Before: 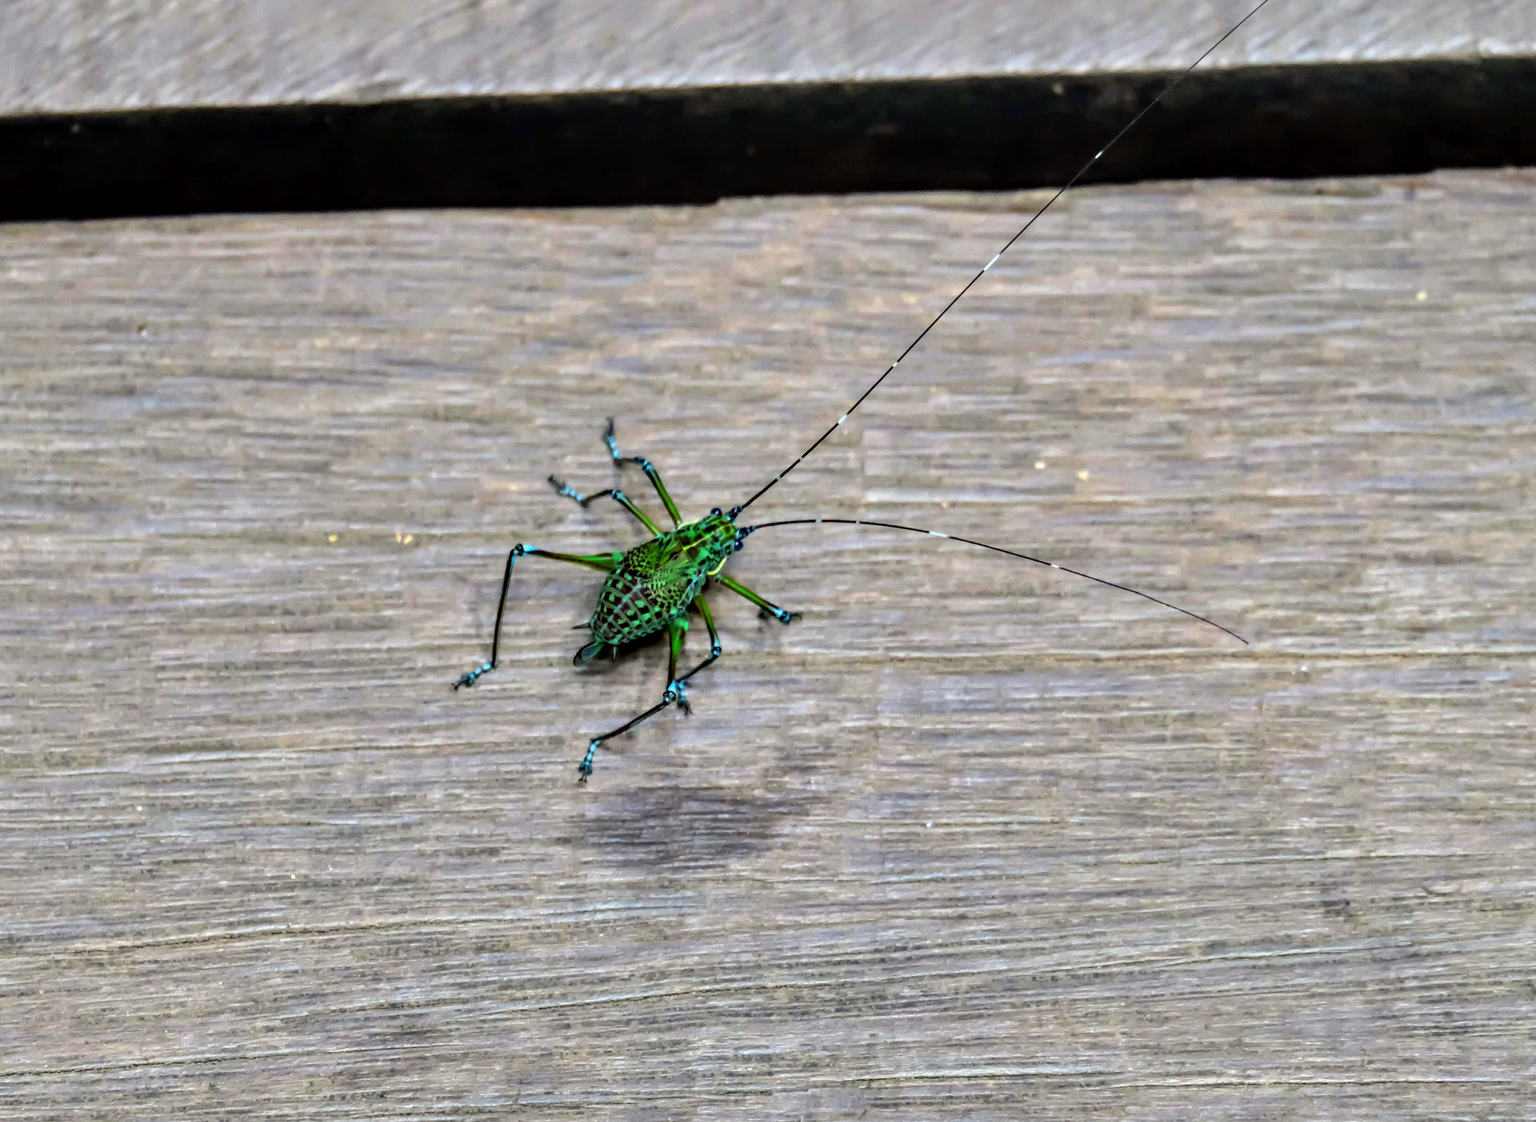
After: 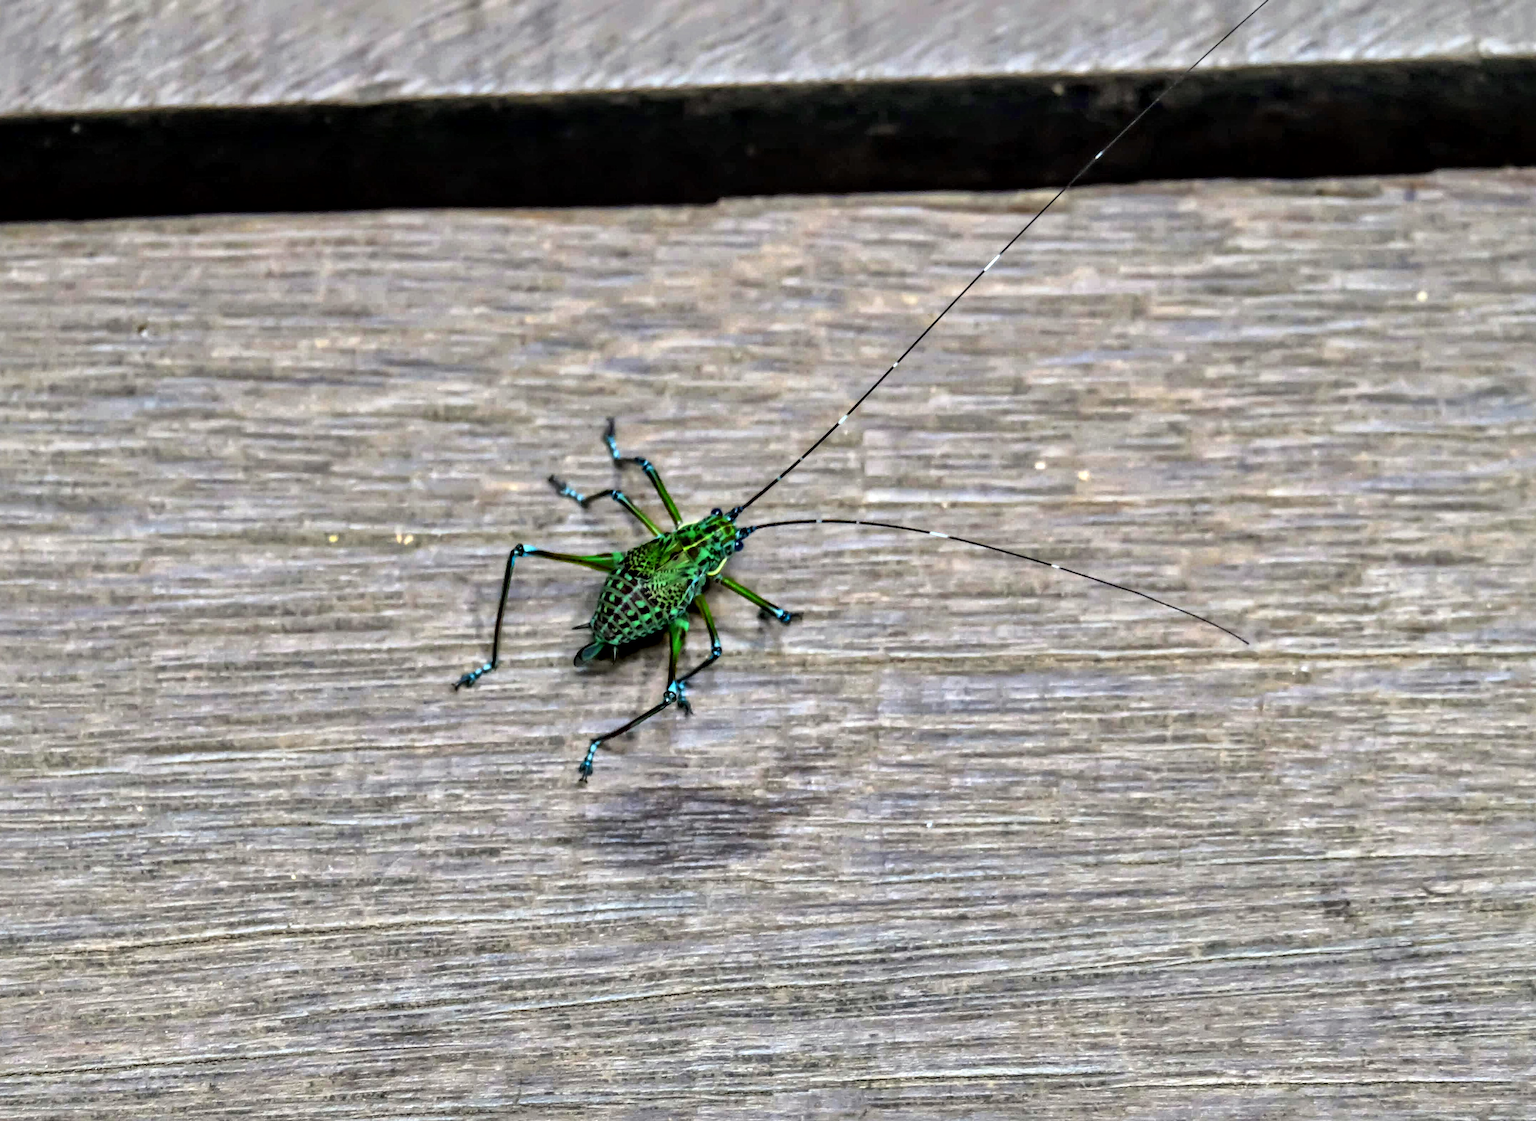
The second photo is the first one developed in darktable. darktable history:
local contrast: mode bilateral grid, contrast 20, coarseness 50, detail 161%, midtone range 0.2
tone equalizer: on, module defaults
